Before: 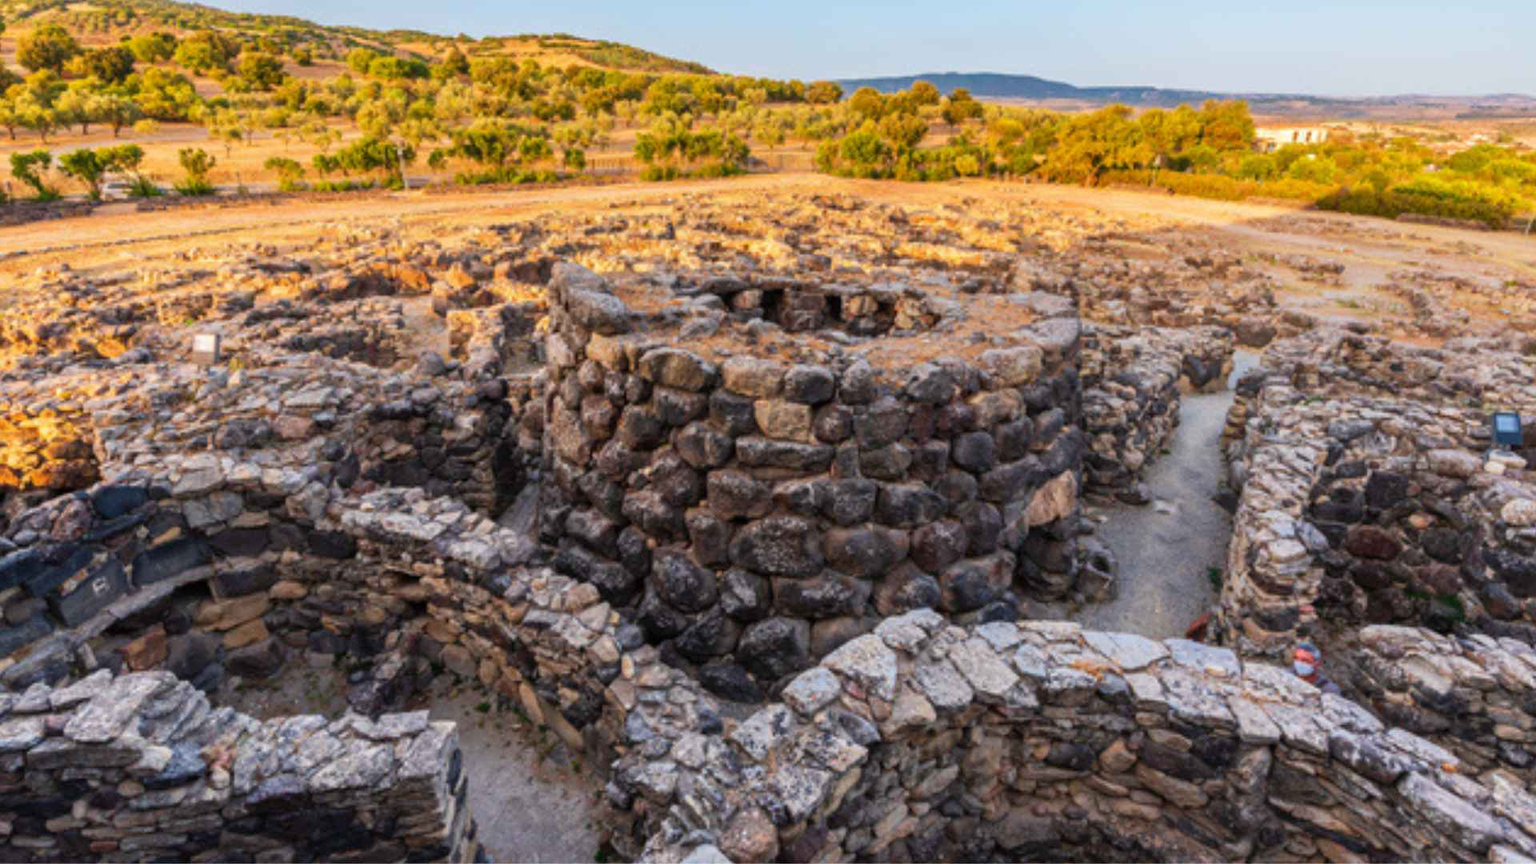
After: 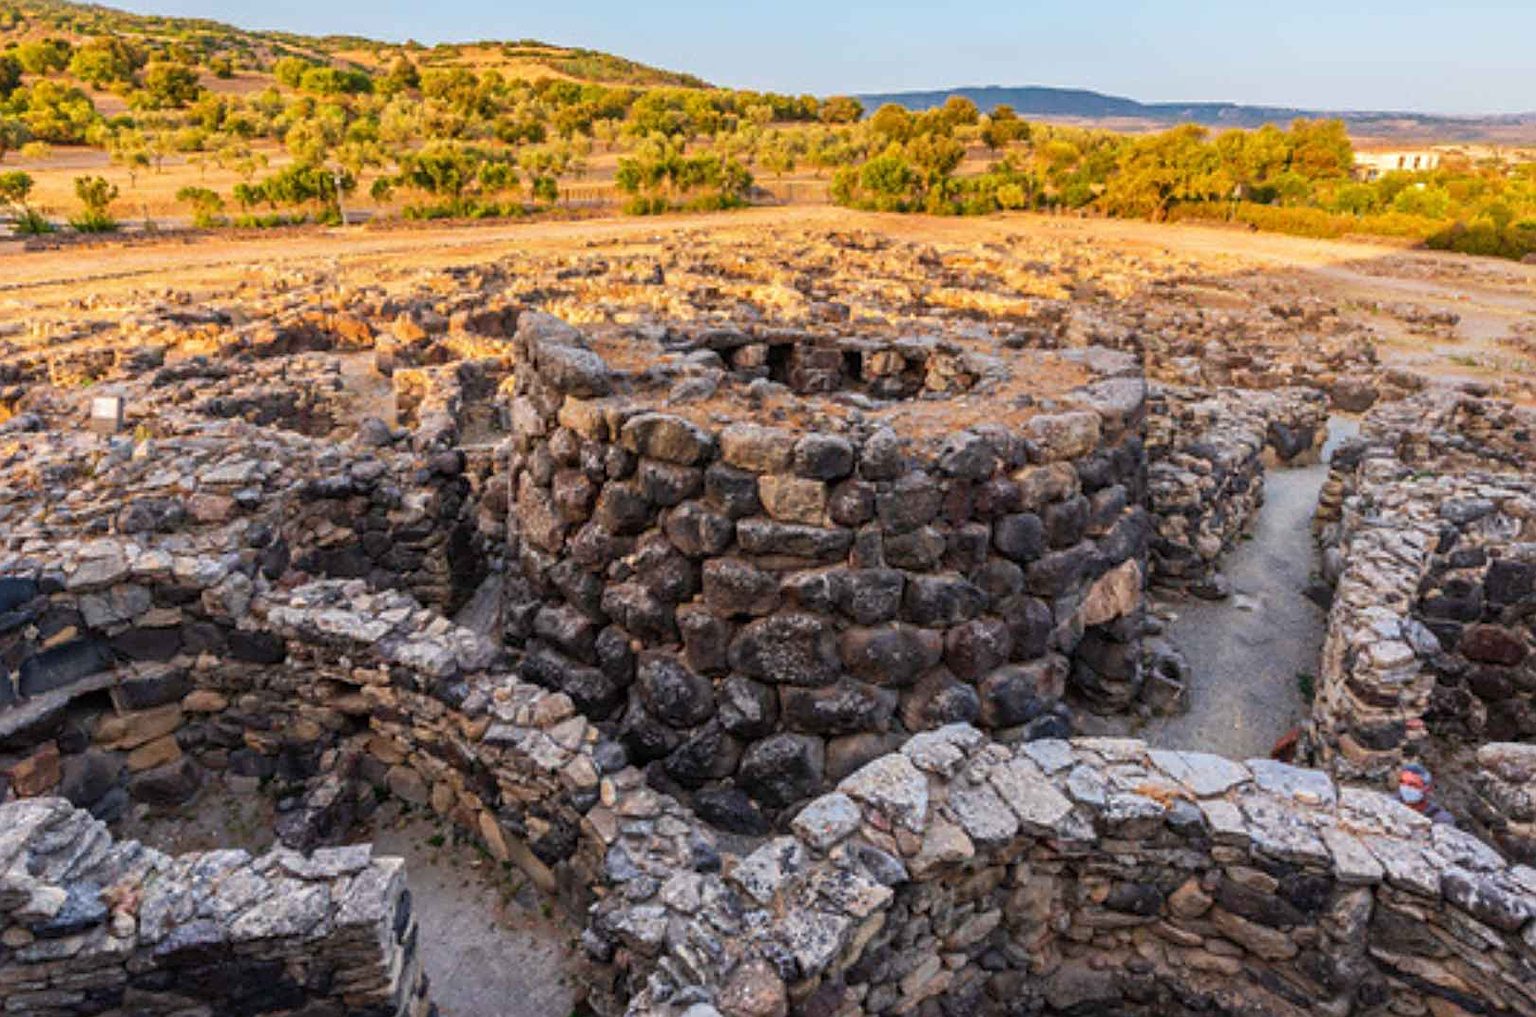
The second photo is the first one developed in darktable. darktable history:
crop: left 7.598%, right 7.873%
sharpen: on, module defaults
